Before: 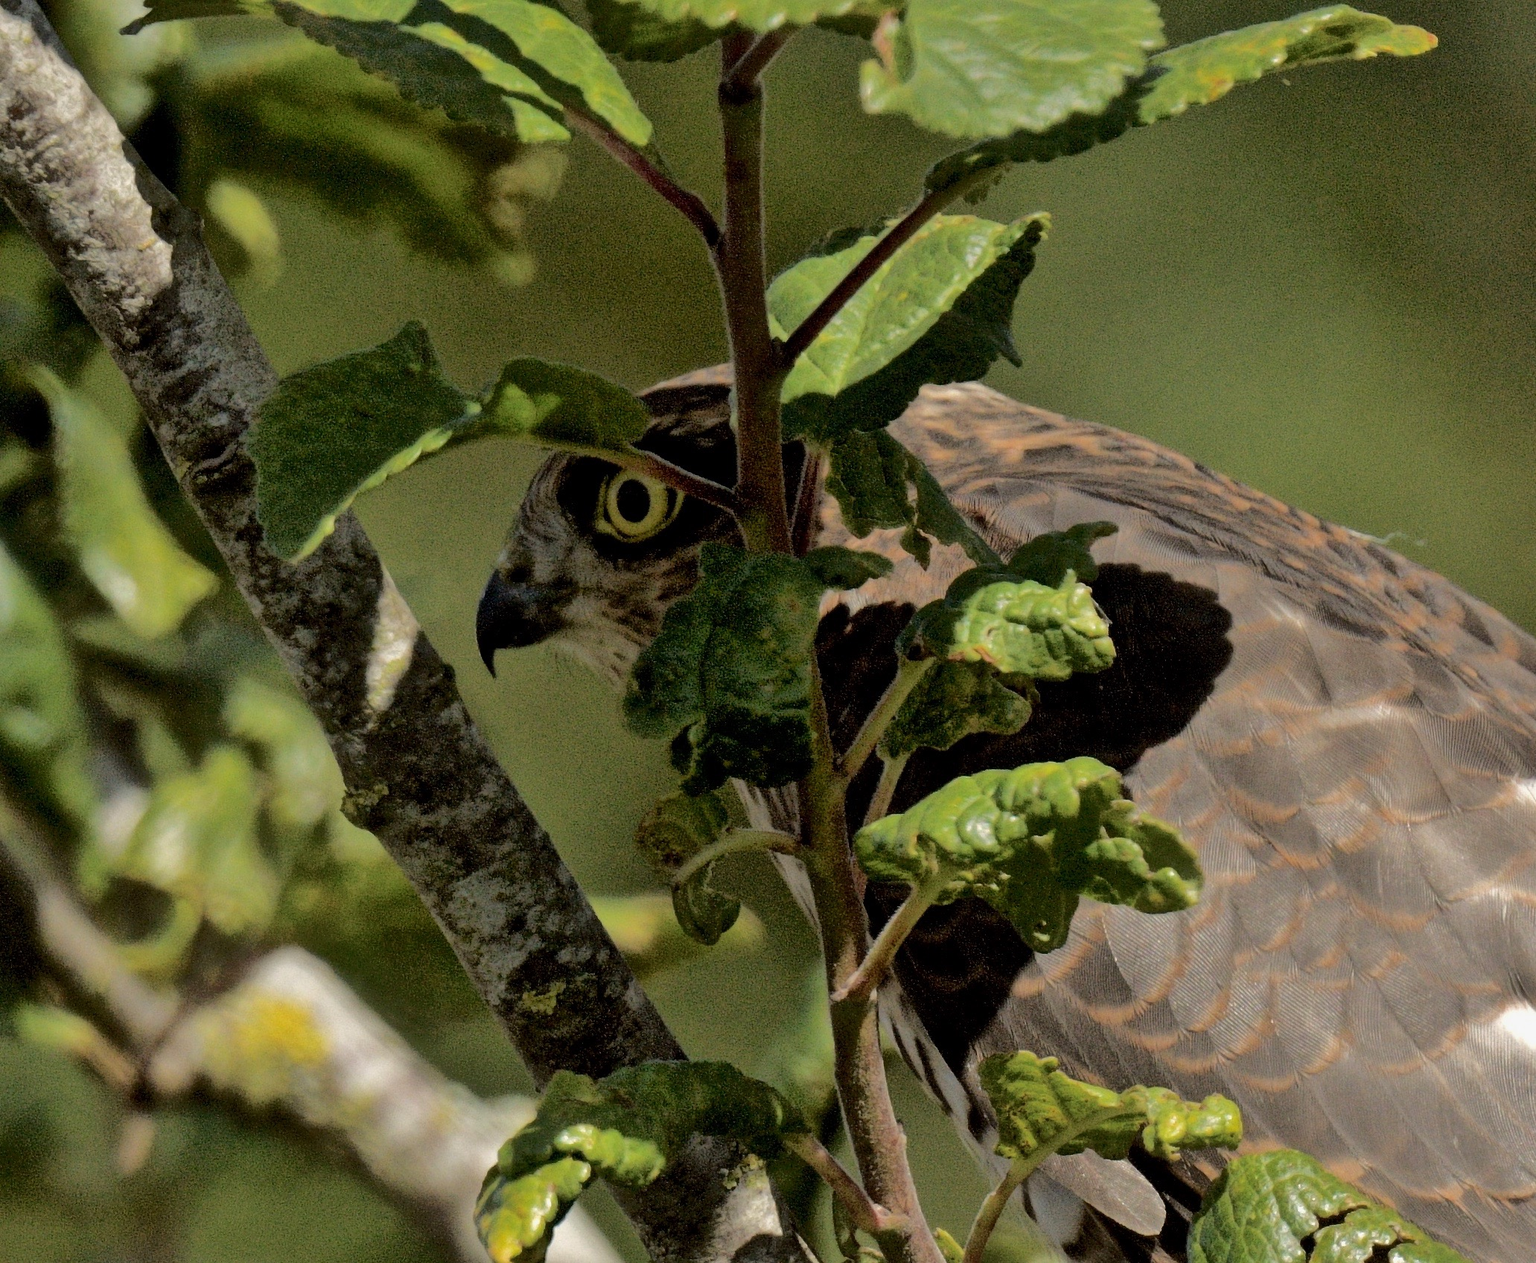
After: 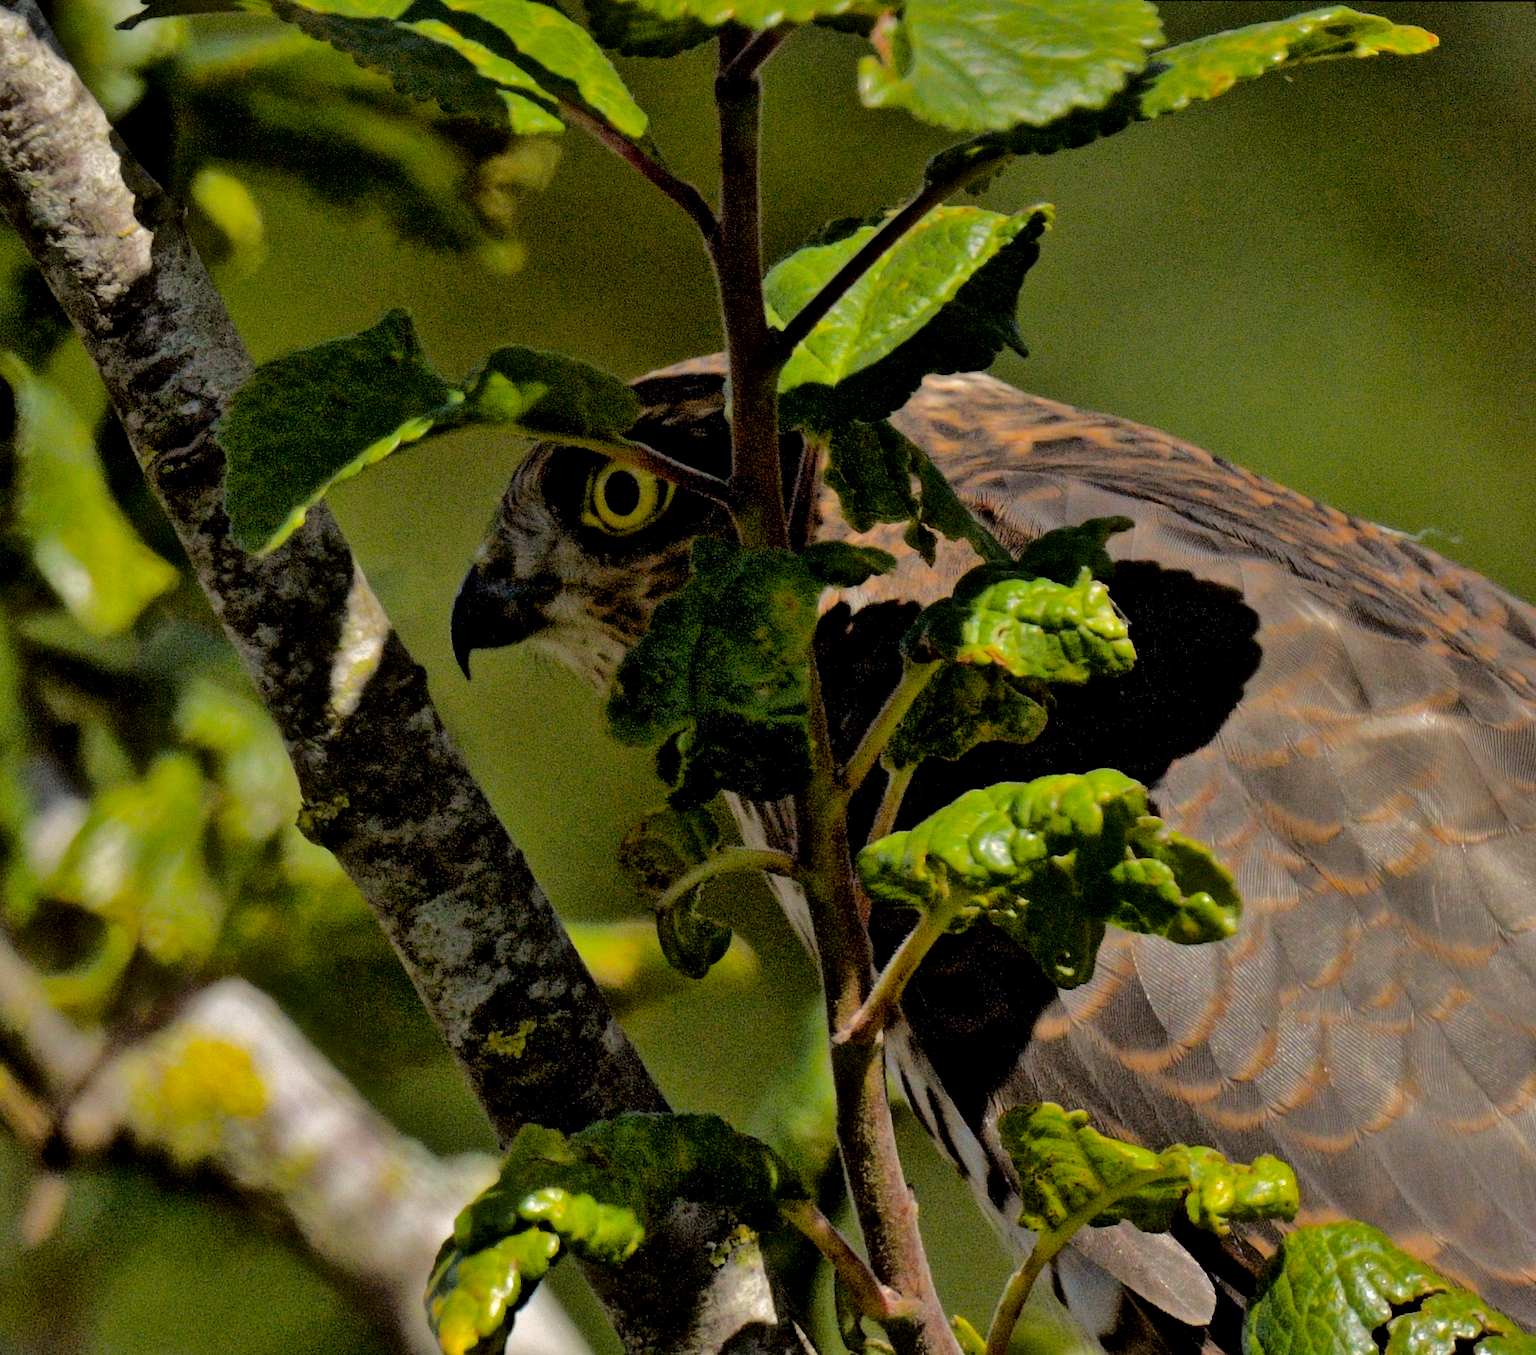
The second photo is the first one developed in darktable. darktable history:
contrast equalizer: octaves 7, y [[0.528, 0.548, 0.563, 0.562, 0.546, 0.526], [0.55 ×6], [0 ×6], [0 ×6], [0 ×6]]
exposure: black level correction 0, compensate exposure bias true, compensate highlight preservation false
rotate and perspective: rotation 0.215°, lens shift (vertical) -0.139, crop left 0.069, crop right 0.939, crop top 0.002, crop bottom 0.996
color balance rgb: perceptual saturation grading › global saturation 30%, global vibrance 10%
